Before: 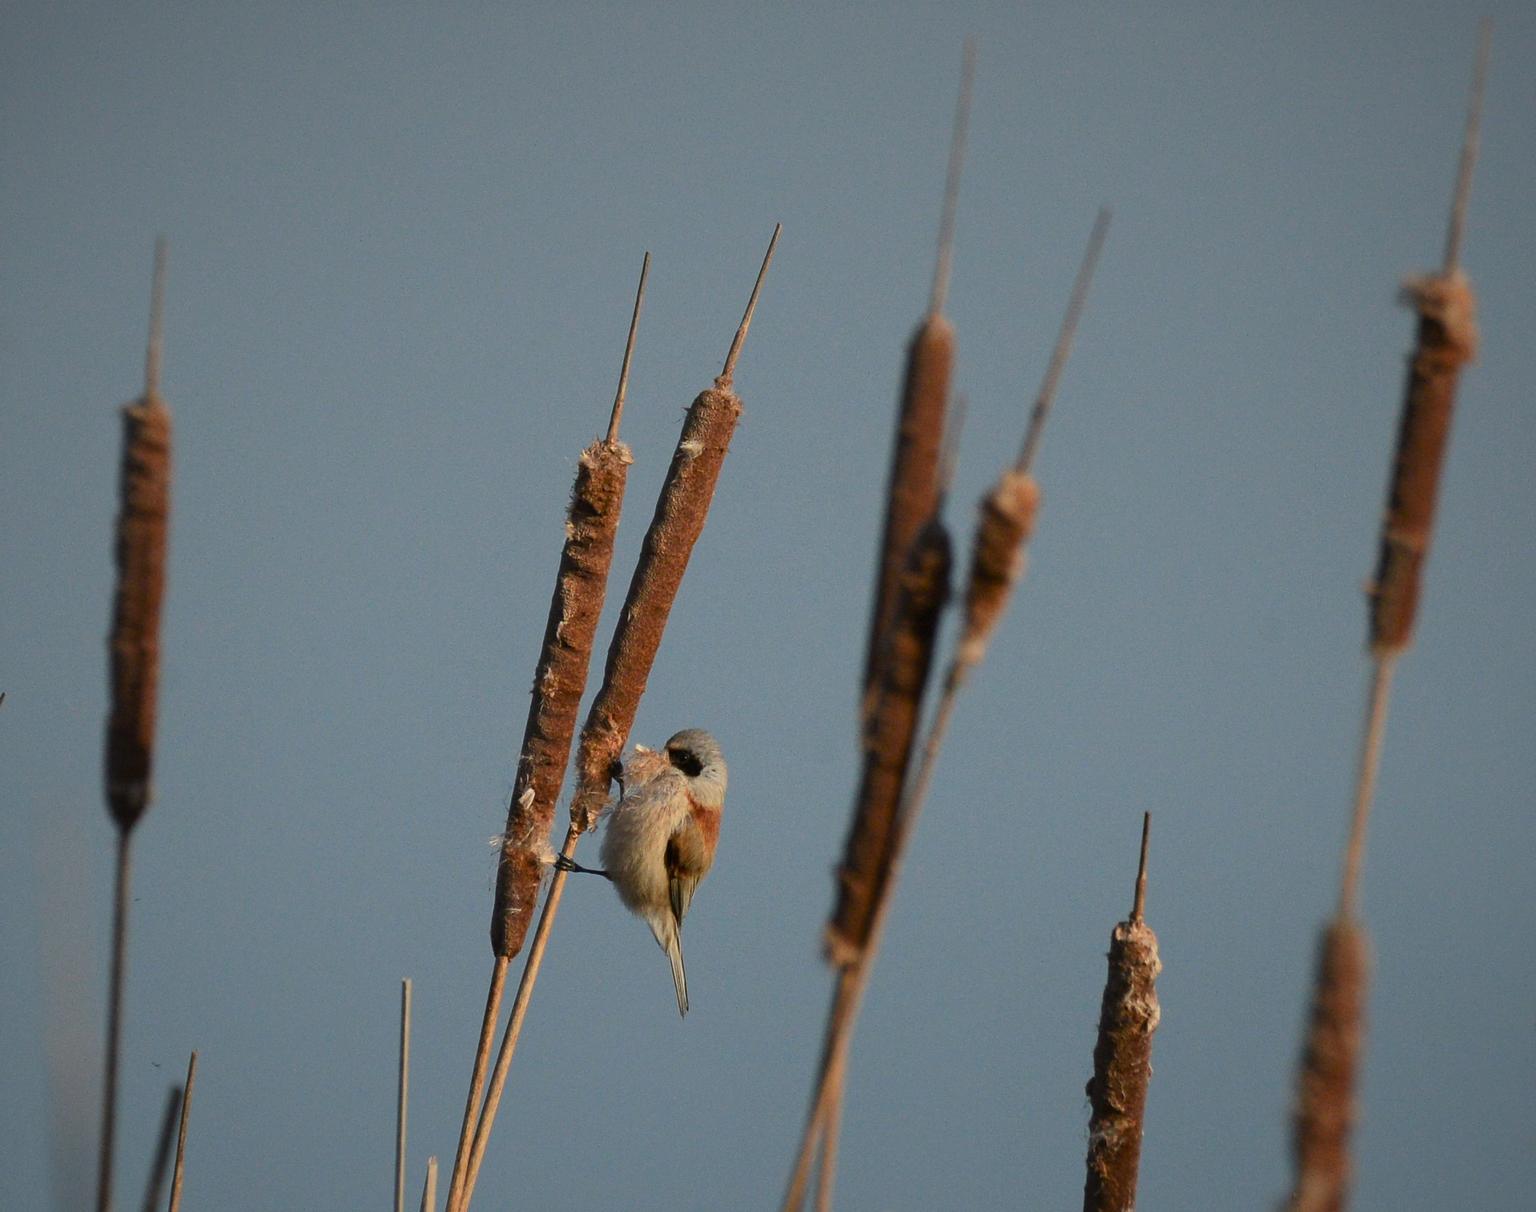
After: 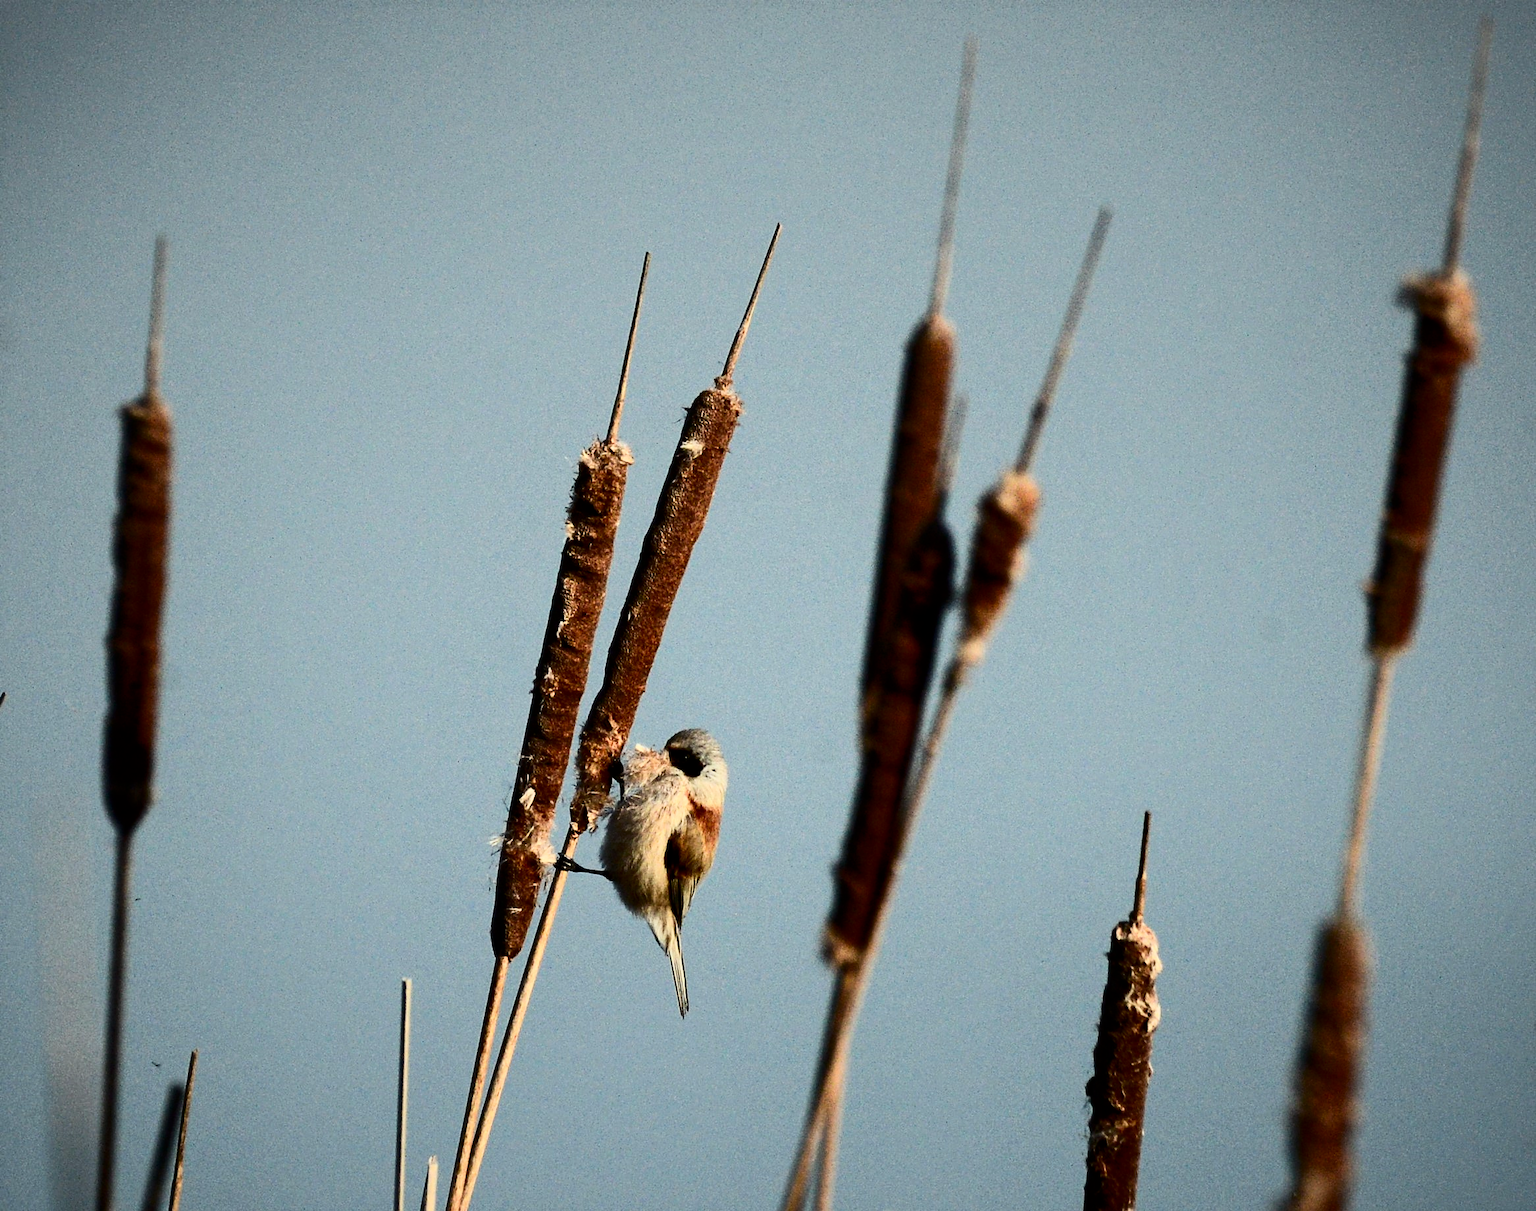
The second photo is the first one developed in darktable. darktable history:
contrast brightness saturation: contrast 0.339, brightness -0.073, saturation 0.165
filmic rgb: black relative exposure -9.33 EV, white relative exposure 6.83 EV, hardness 3.09, contrast 1.057
color correction: highlights a* -2.59, highlights b* 2.62
tone curve: curves: ch0 [(0, 0) (0.093, 0.104) (0.226, 0.291) (0.327, 0.431) (0.471, 0.648) (0.759, 0.926) (1, 1)], color space Lab, independent channels, preserve colors none
